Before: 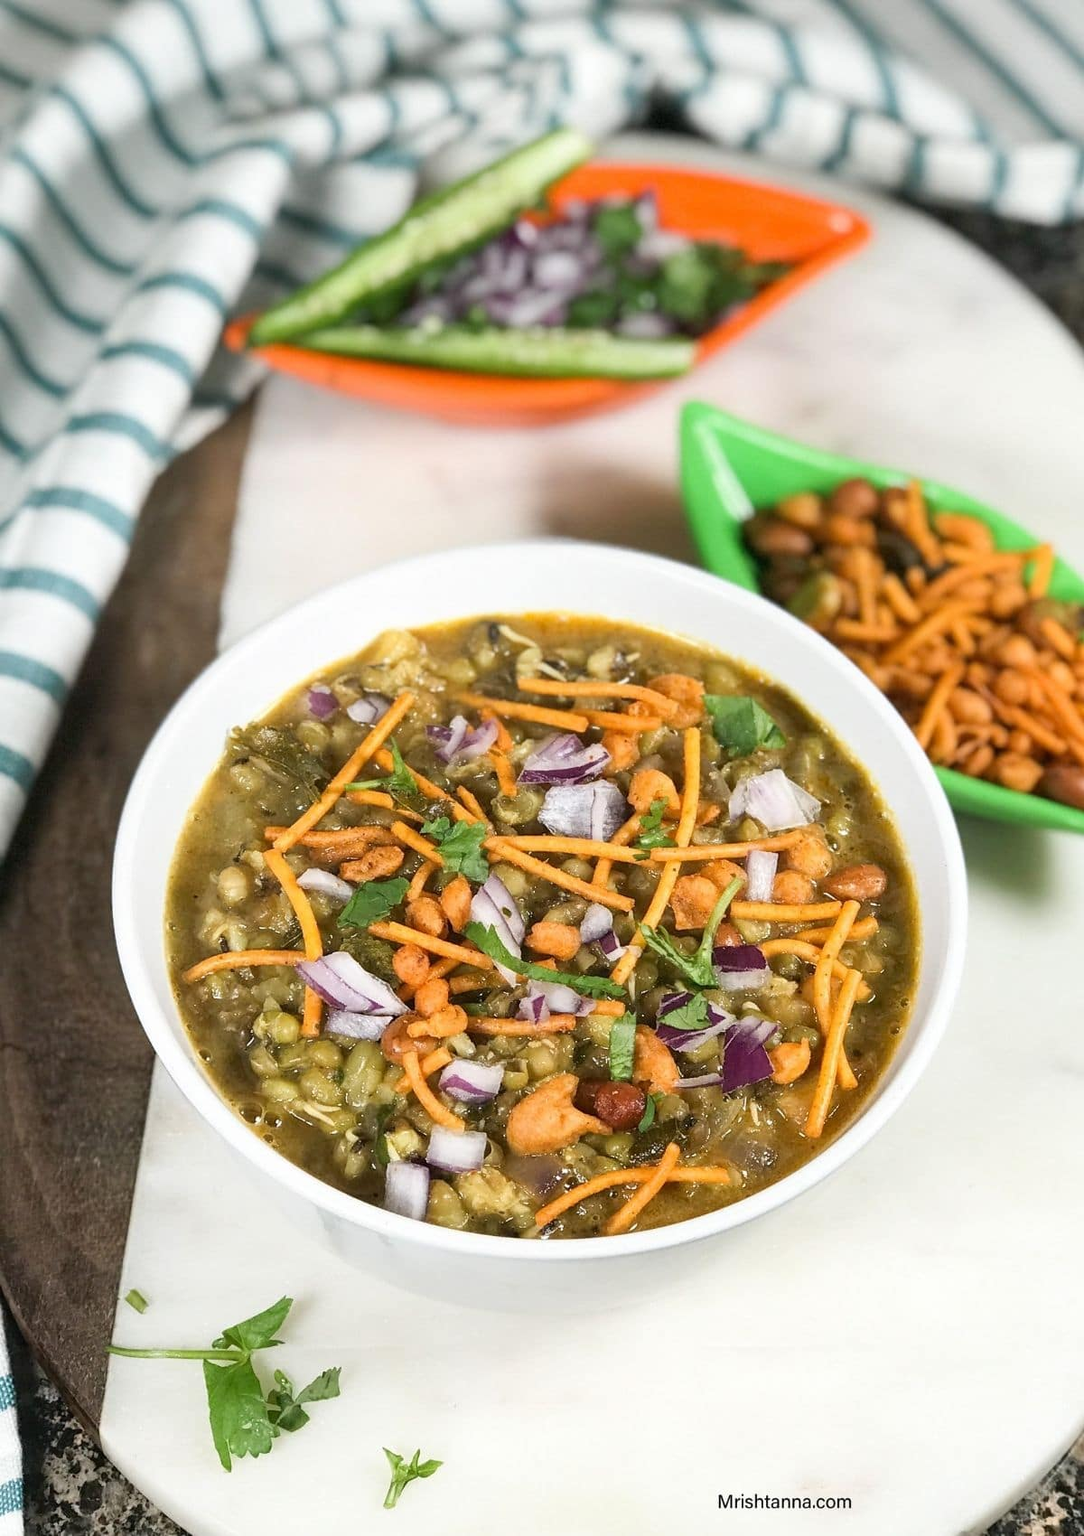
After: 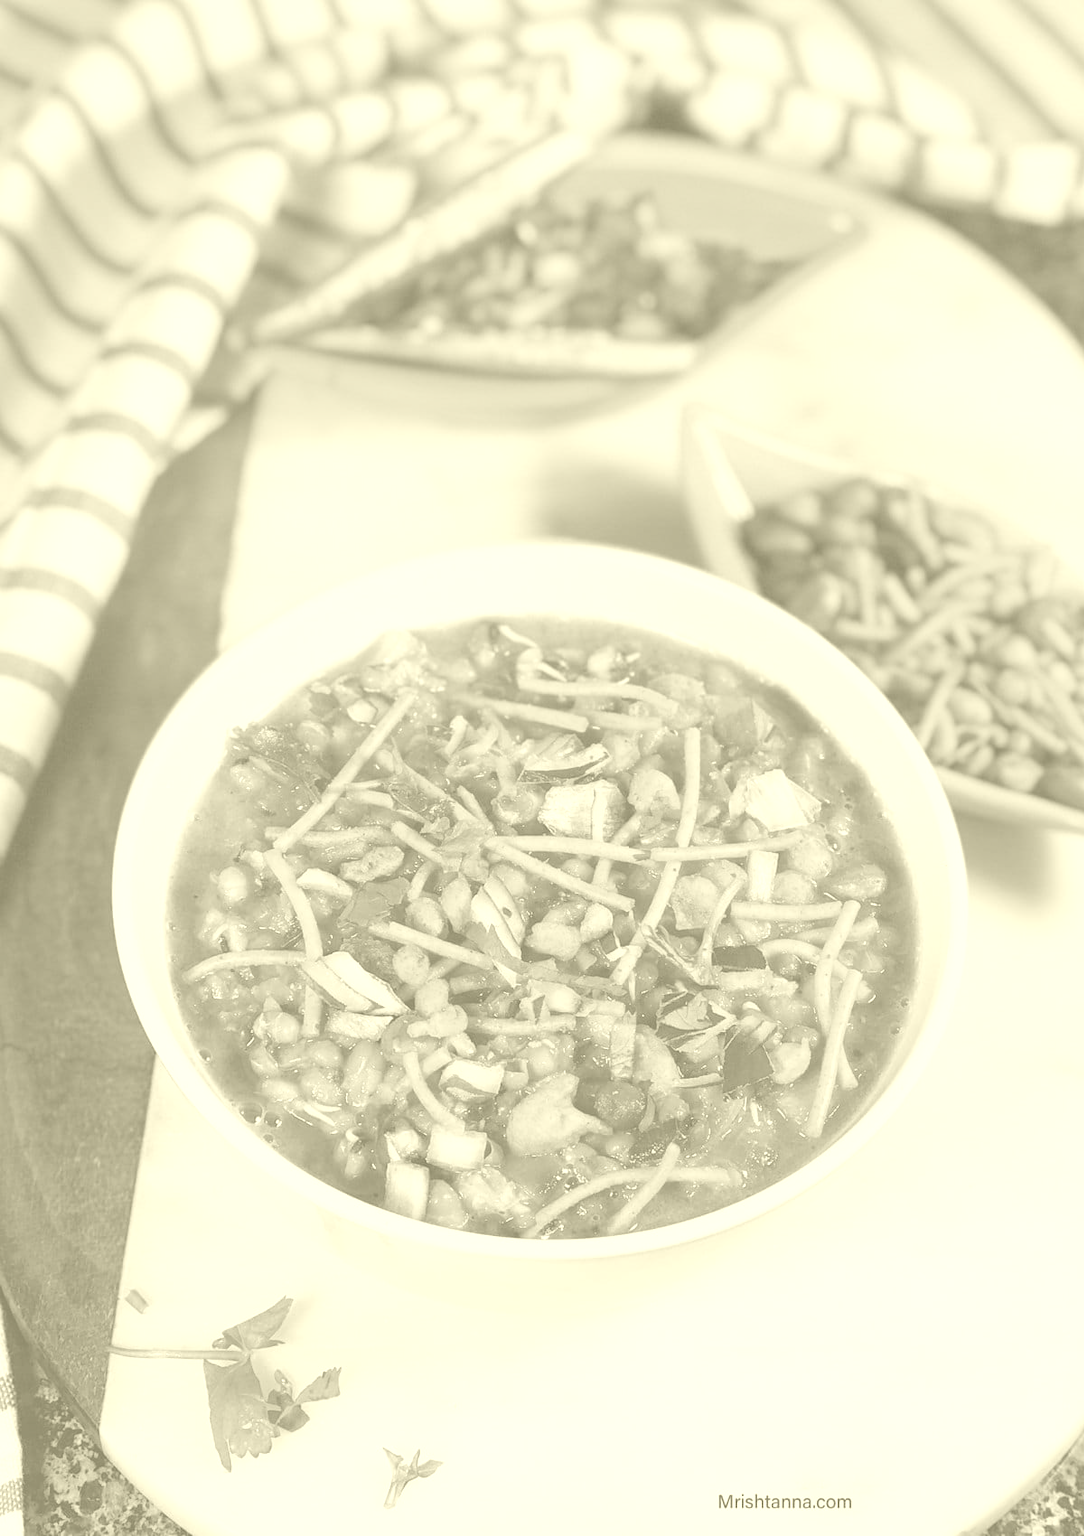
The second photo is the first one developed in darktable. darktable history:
color correction: highlights a* 5.62, highlights b* 33.57, shadows a* -25.86, shadows b* 4.02
colorize: hue 43.2°, saturation 40%, version 1
